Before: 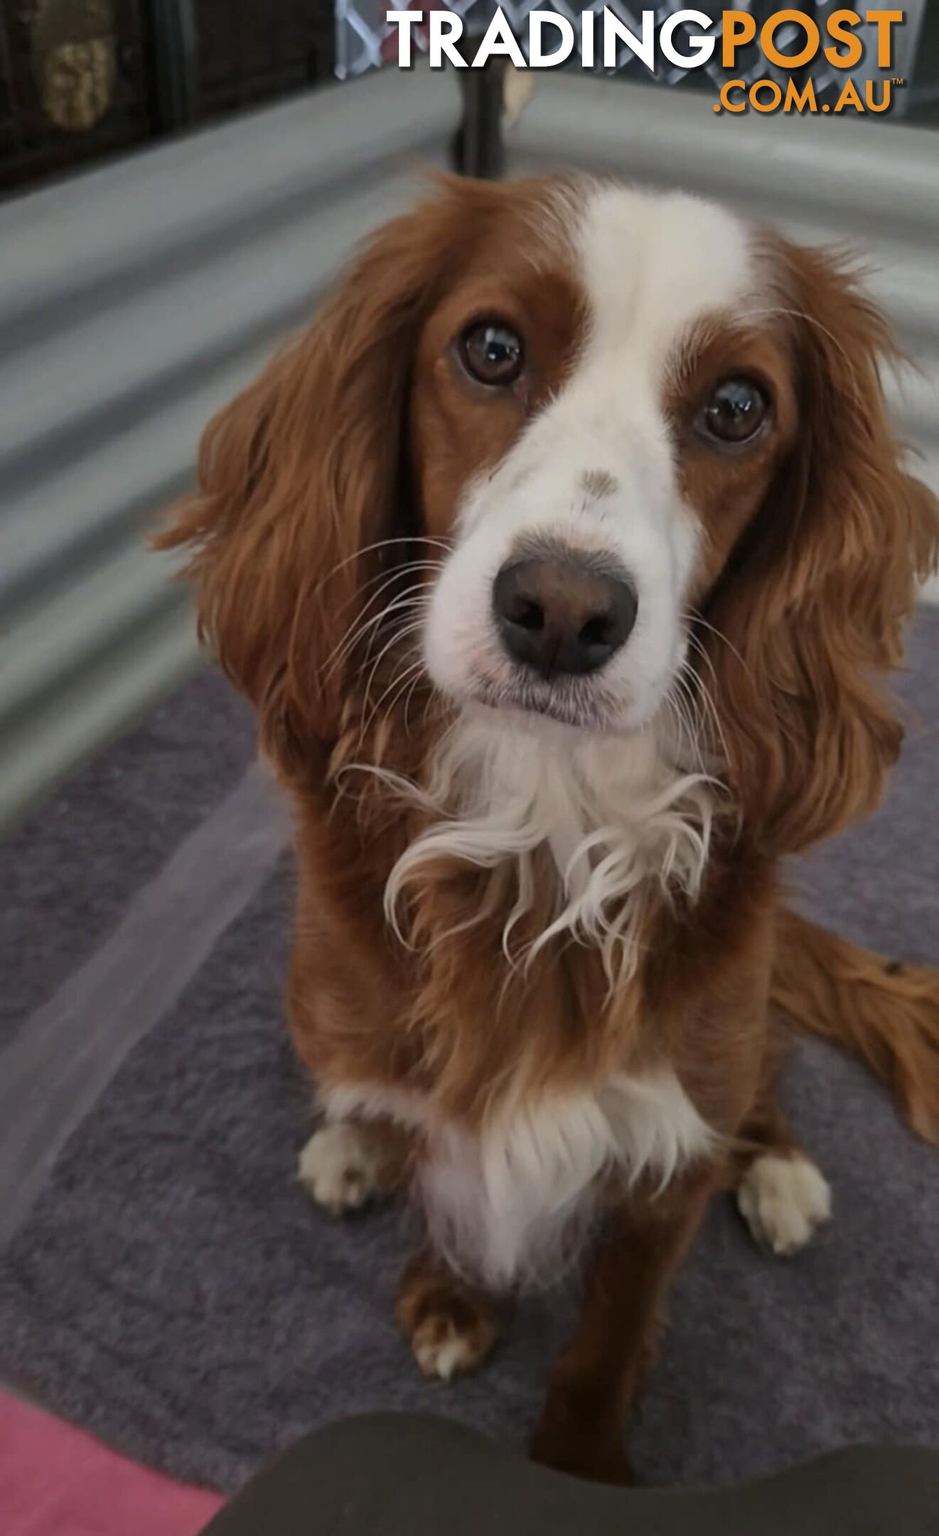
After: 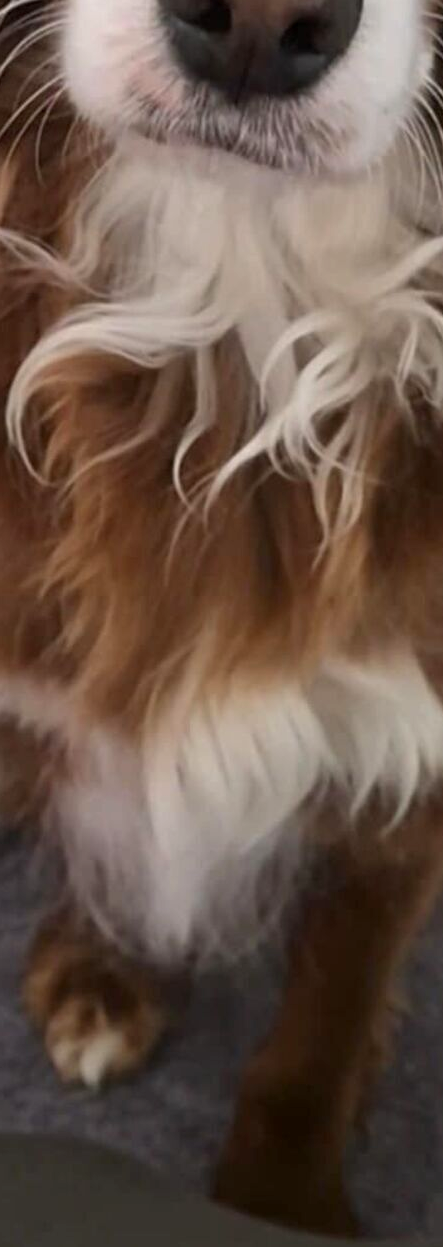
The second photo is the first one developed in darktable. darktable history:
tone equalizer: edges refinement/feathering 500, mask exposure compensation -1.57 EV, preserve details no
crop: left 40.453%, top 39.468%, right 25.971%, bottom 2.76%
exposure: black level correction 0.001, exposure 0.5 EV, compensate highlight preservation false
